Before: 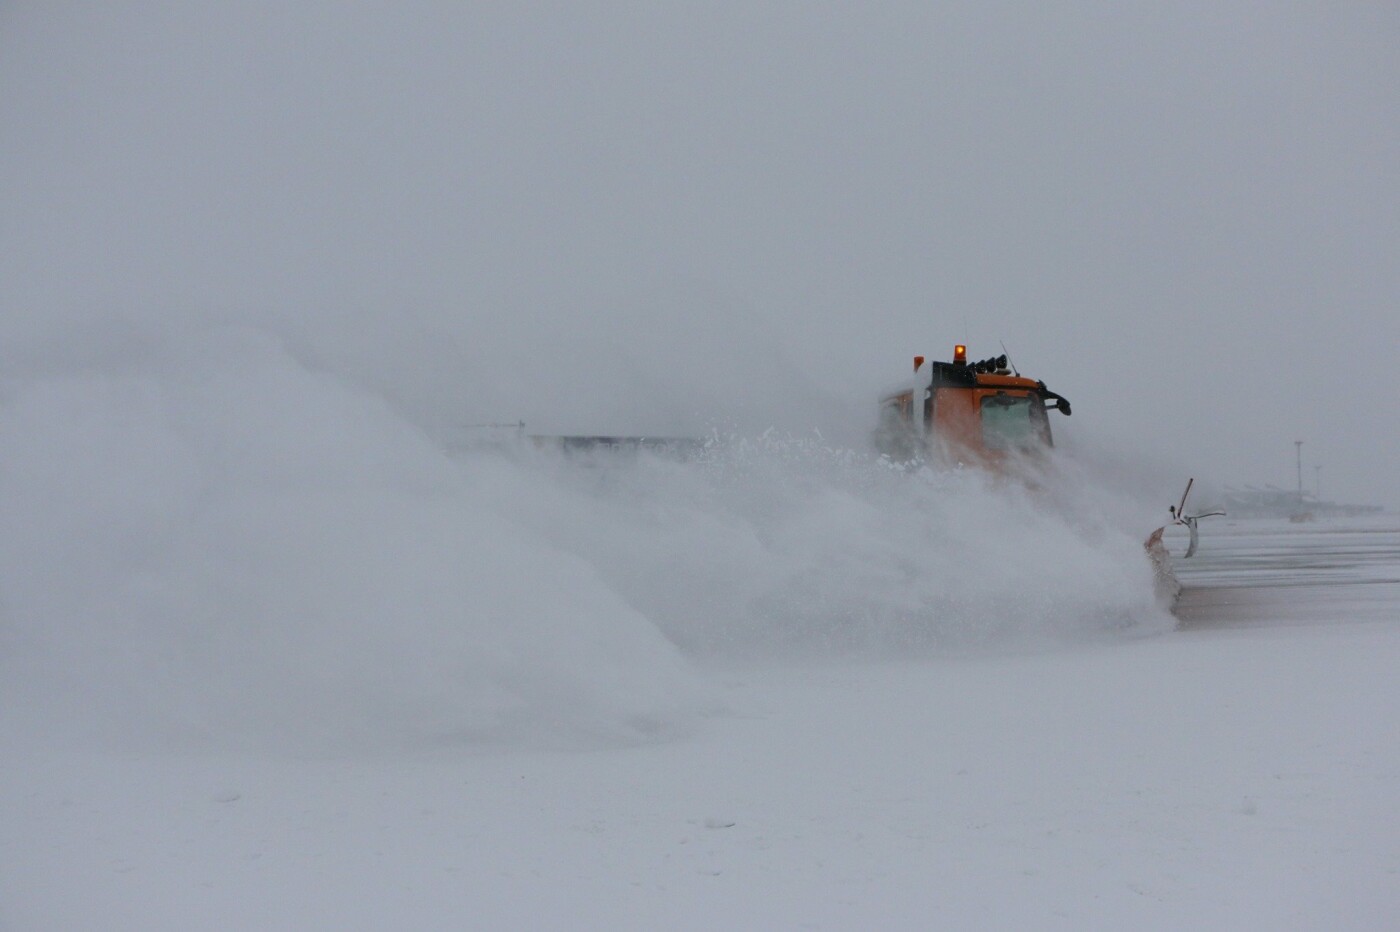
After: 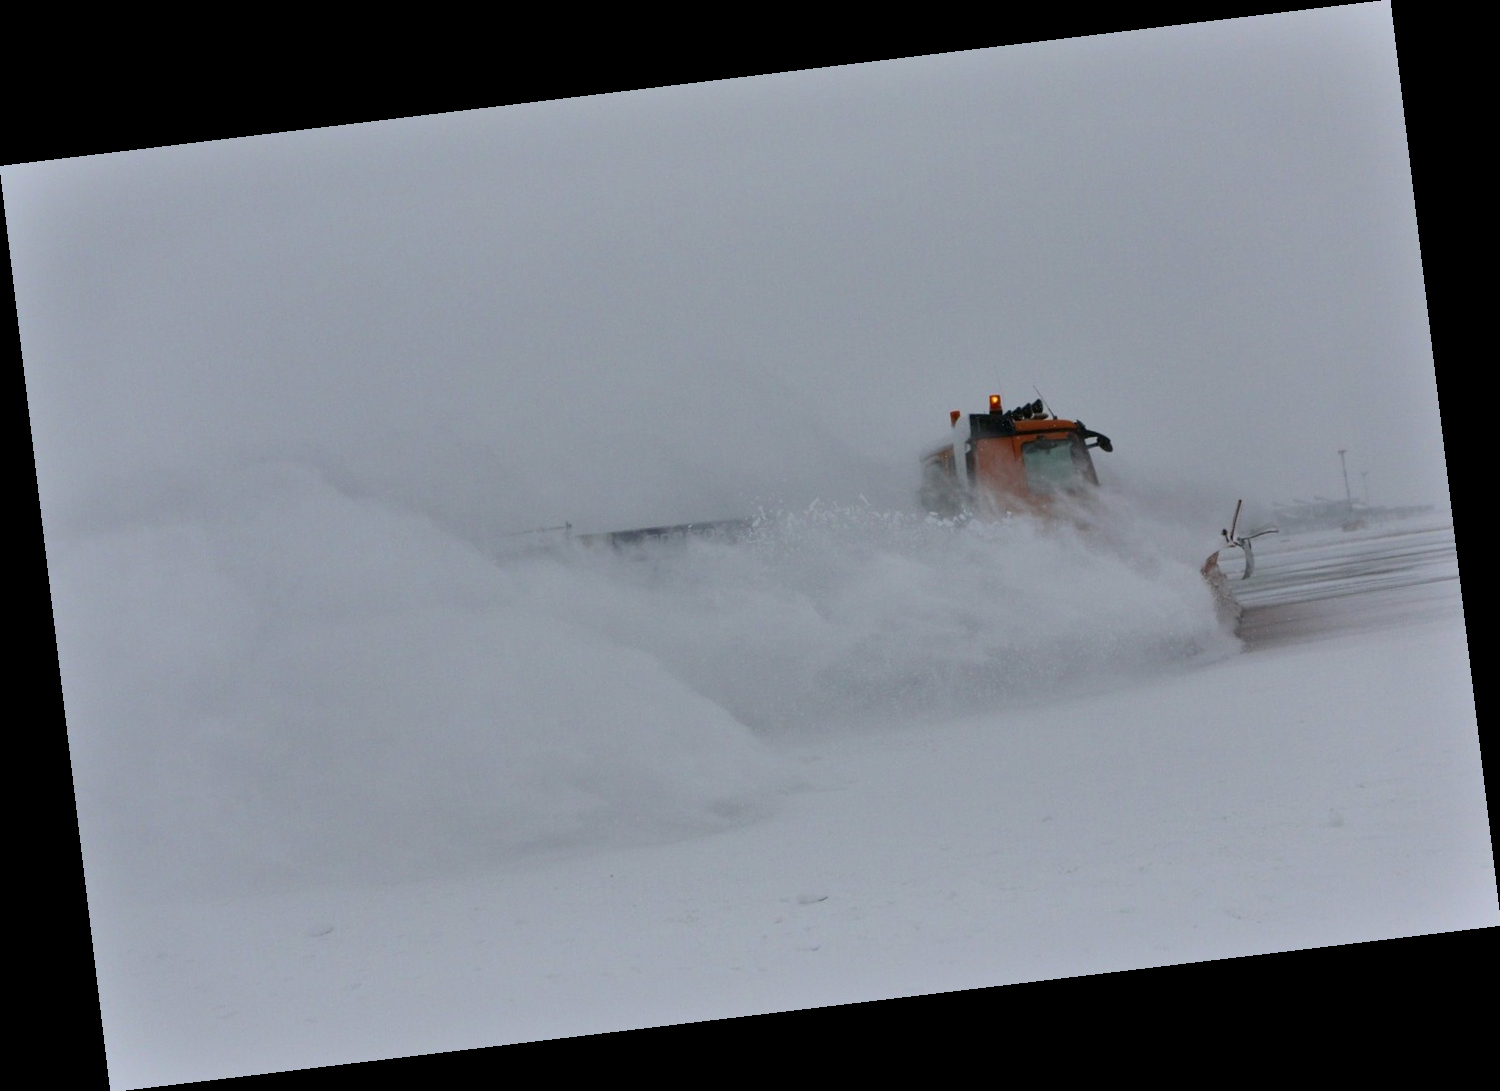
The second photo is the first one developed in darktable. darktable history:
rotate and perspective: rotation -6.83°, automatic cropping off
shadows and highlights: soften with gaussian
local contrast: mode bilateral grid, contrast 20, coarseness 50, detail 120%, midtone range 0.2
